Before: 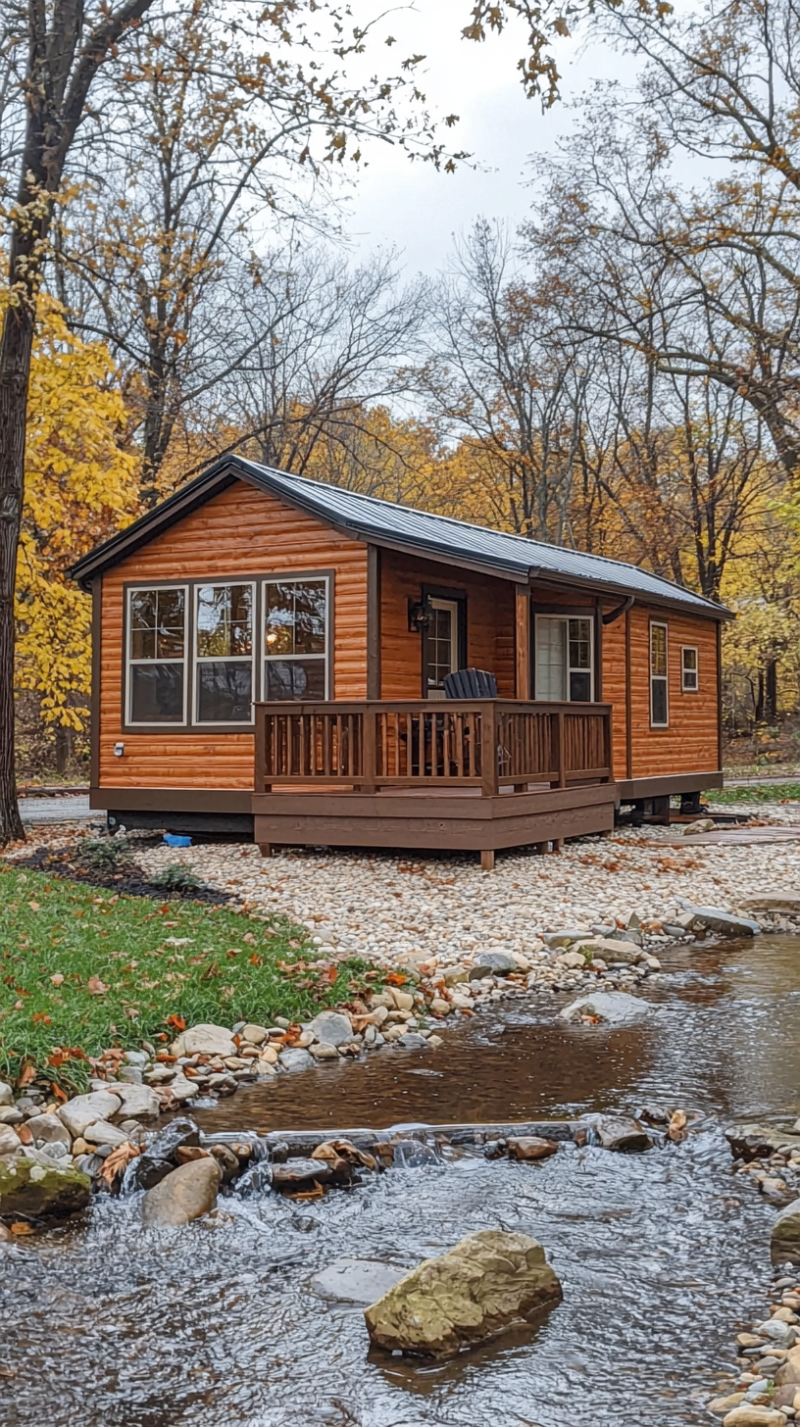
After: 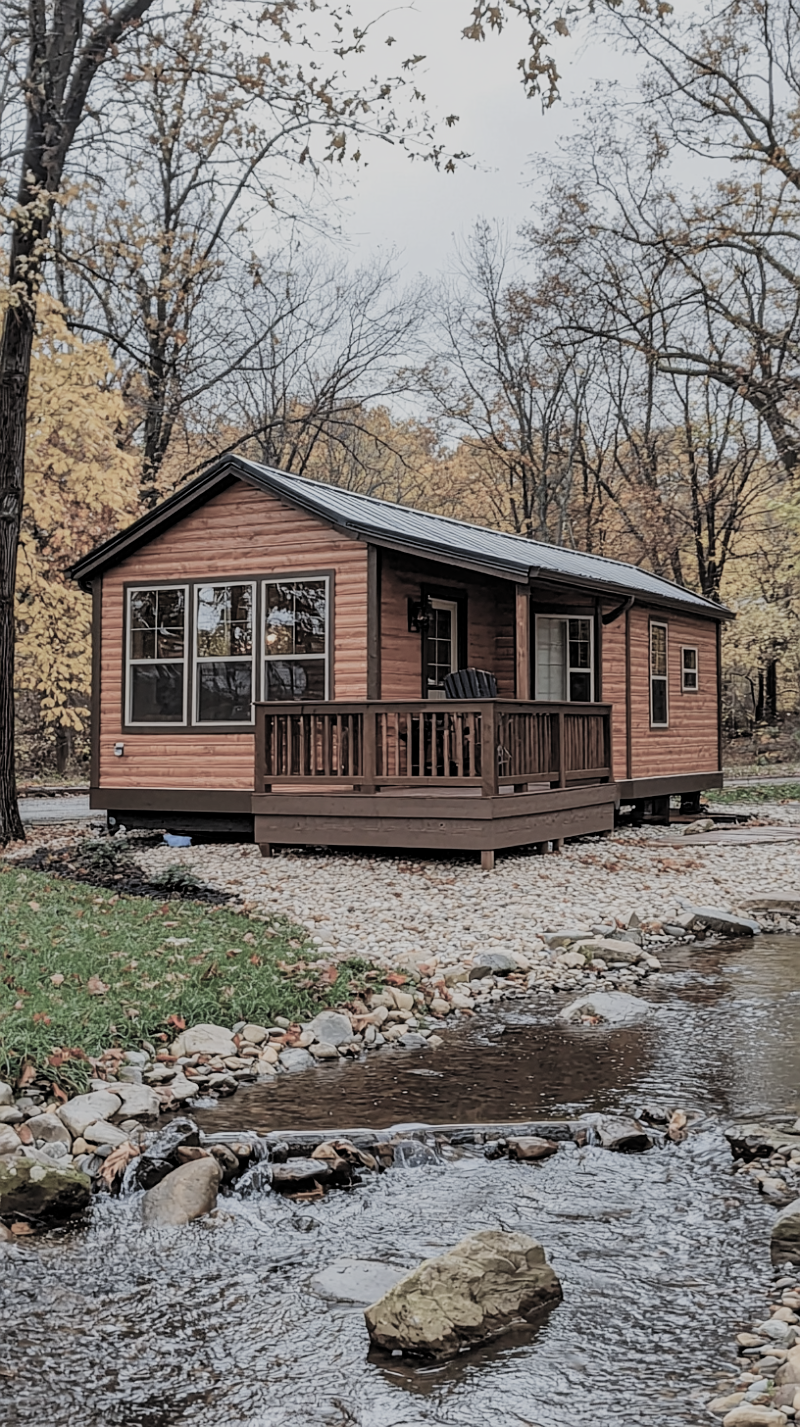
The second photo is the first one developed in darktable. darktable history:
filmic rgb: black relative exposure -5.13 EV, white relative exposure 3.96 EV, hardness 2.88, contrast 1.1, highlights saturation mix -21.22%, color science v5 (2021), contrast in shadows safe, contrast in highlights safe
sharpen: radius 1.322, amount 0.301, threshold 0.05
